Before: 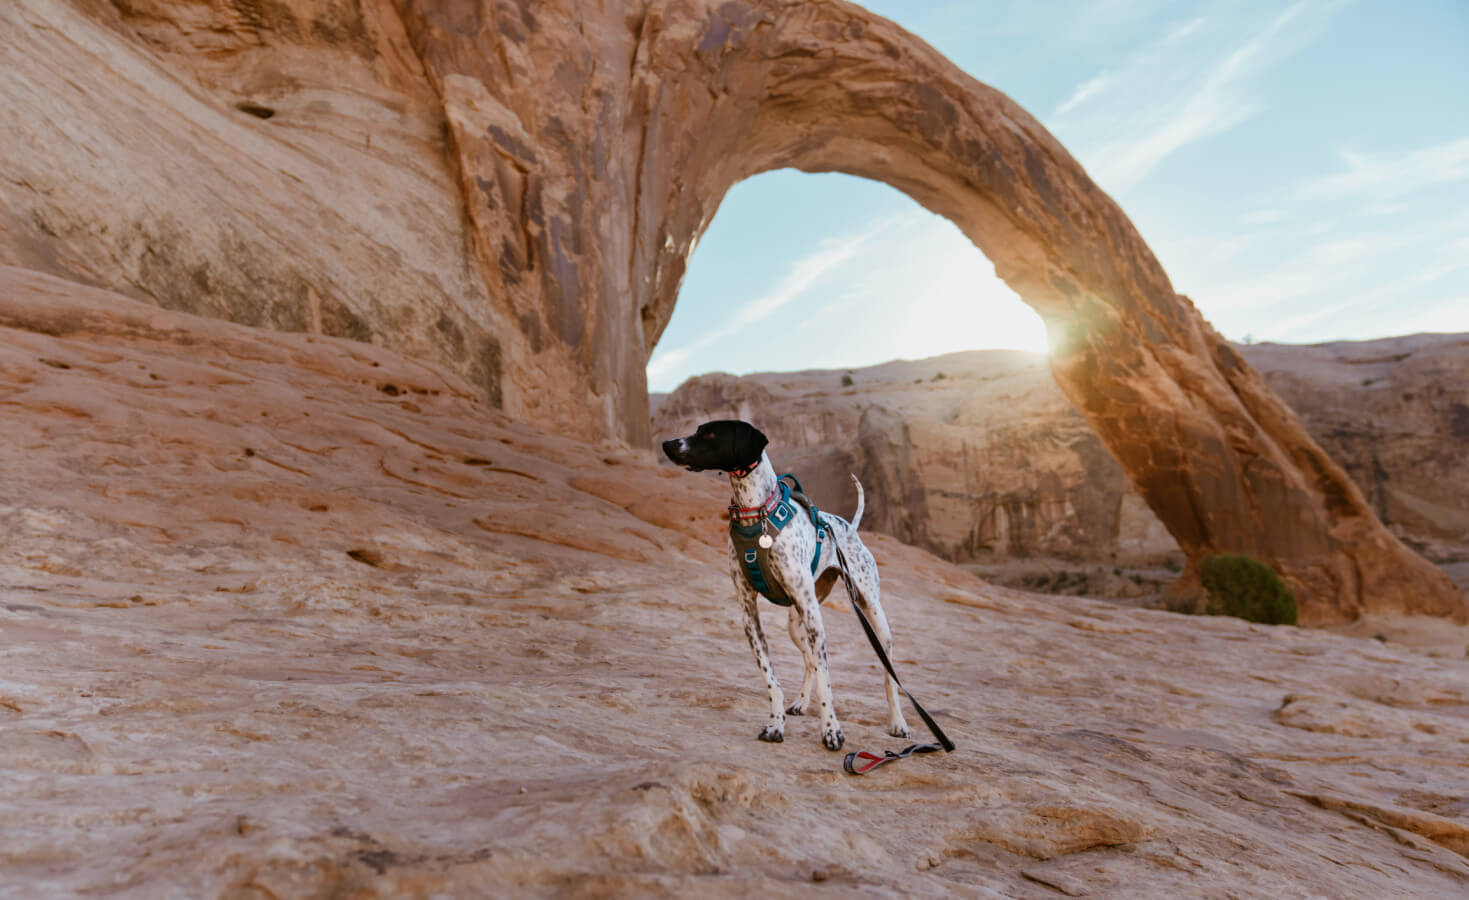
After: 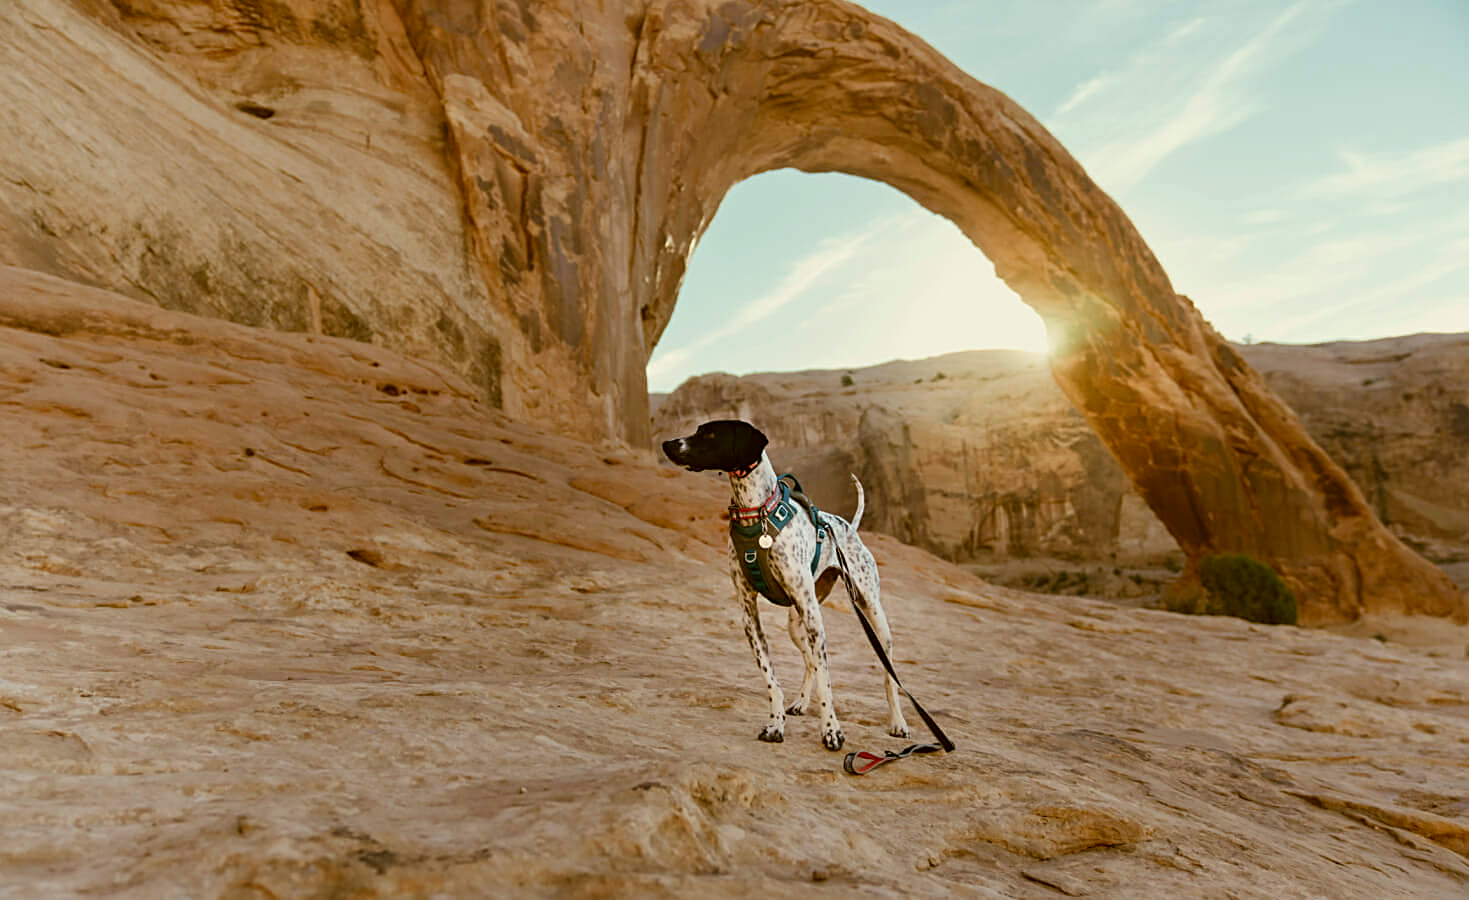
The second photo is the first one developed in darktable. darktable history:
color correction: highlights a* -1.43, highlights b* 10.12, shadows a* 0.395, shadows b* 19.35
sharpen: amount 0.55
